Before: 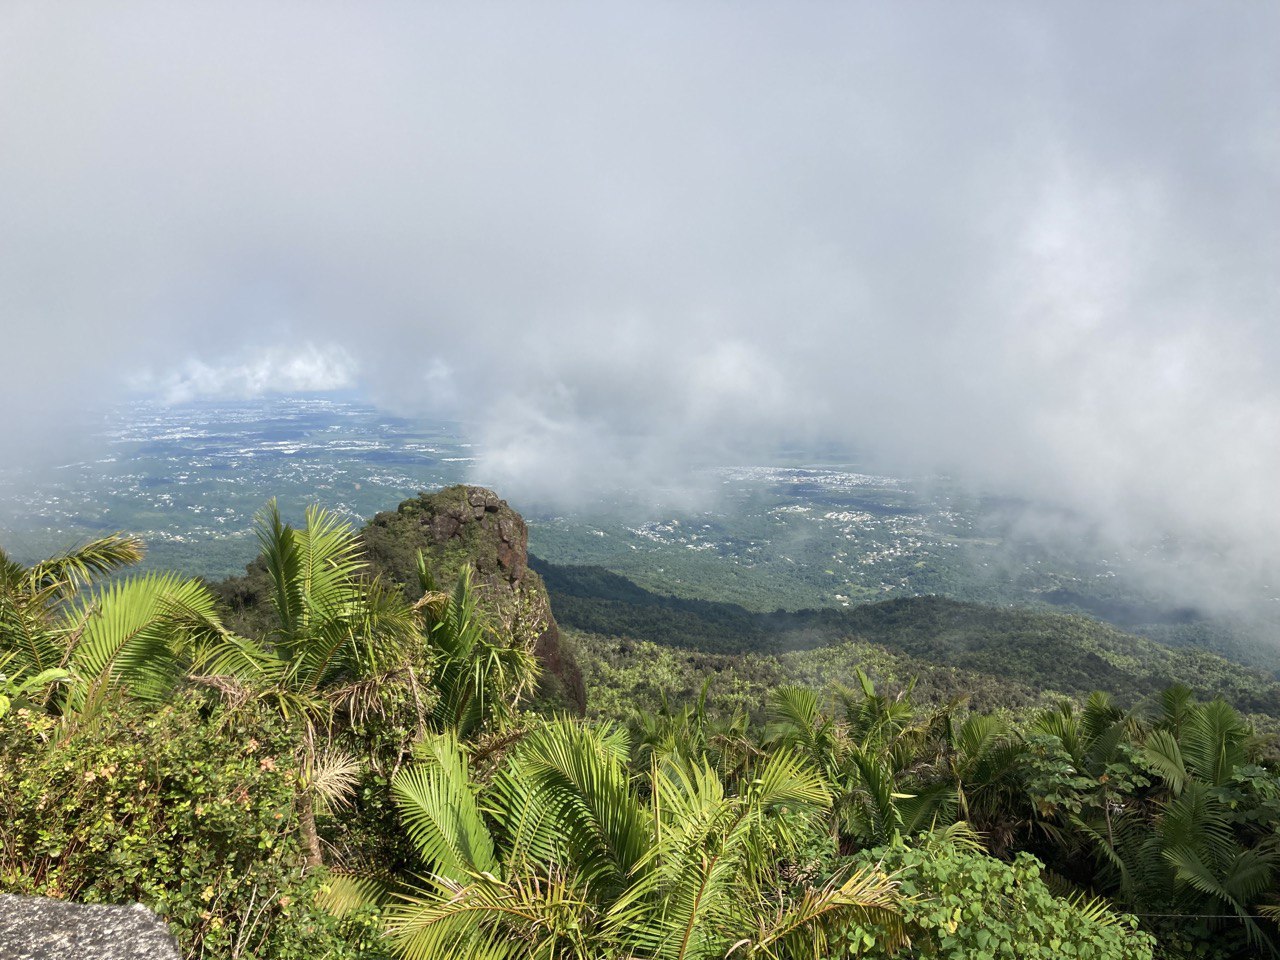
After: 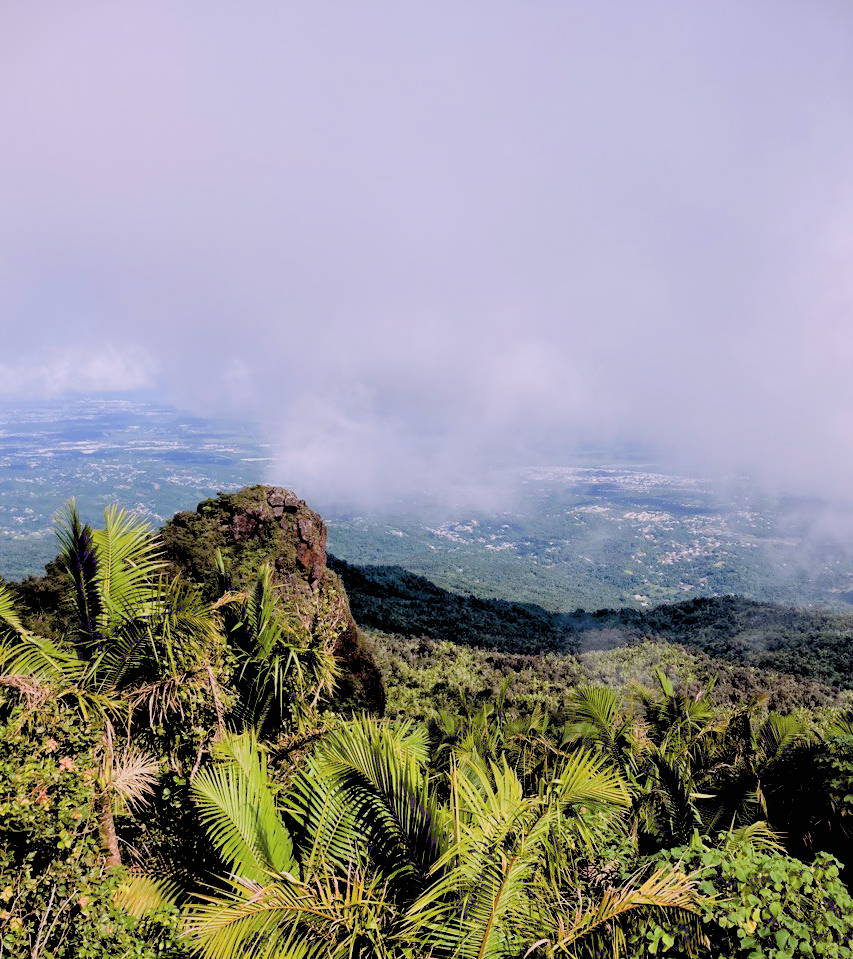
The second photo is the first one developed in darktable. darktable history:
filmic rgb: black relative exposure -7.65 EV, white relative exposure 4.56 EV, hardness 3.61
exposure: black level correction 0.056, exposure -0.039 EV, compensate highlight preservation false
white balance: red 1.066, blue 1.119
crop and rotate: left 15.754%, right 17.579%
vignetting: fall-off start 116.67%, fall-off radius 59.26%, brightness -0.31, saturation -0.056
contrast brightness saturation: brightness 0.15
